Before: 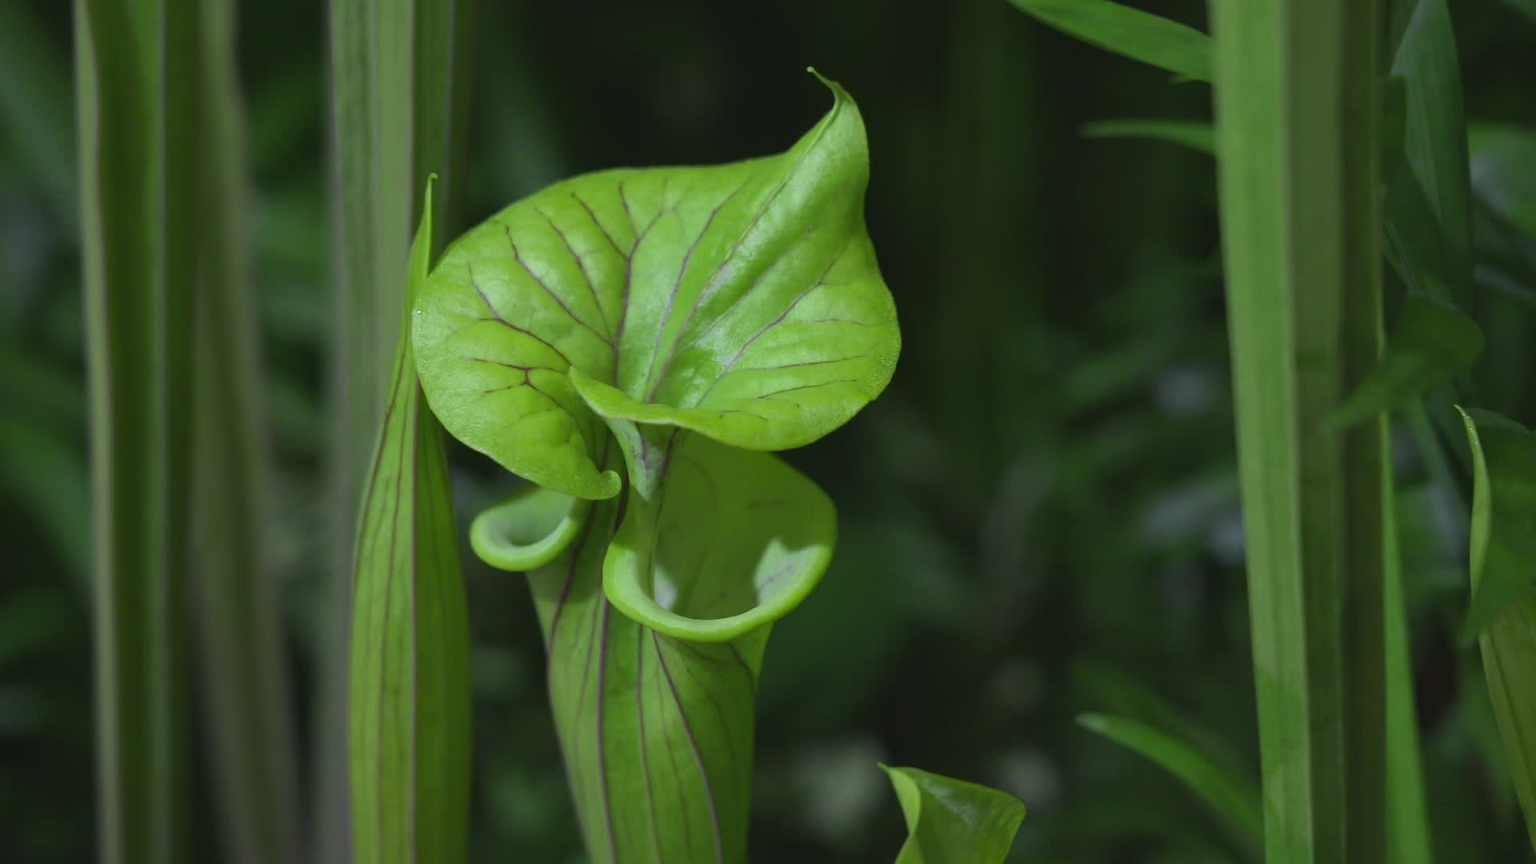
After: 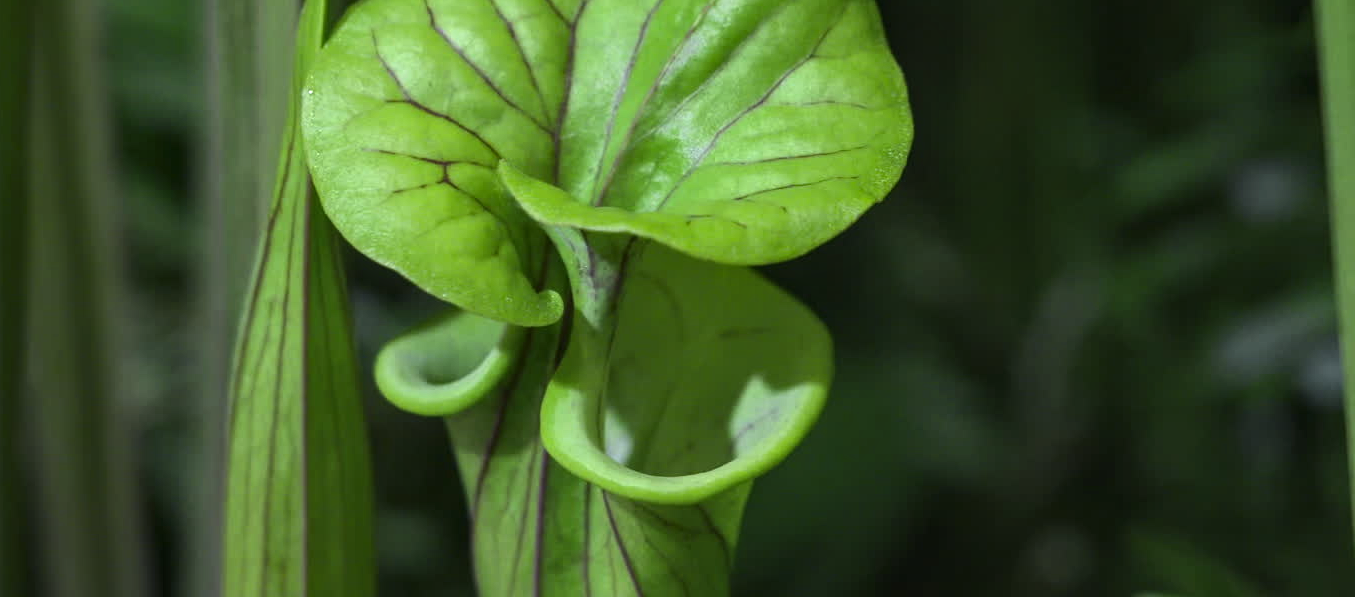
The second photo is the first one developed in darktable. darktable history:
local contrast: on, module defaults
crop: left 11.123%, top 27.61%, right 18.3%, bottom 17.034%
tone equalizer: -8 EV -0.417 EV, -7 EV -0.389 EV, -6 EV -0.333 EV, -5 EV -0.222 EV, -3 EV 0.222 EV, -2 EV 0.333 EV, -1 EV 0.389 EV, +0 EV 0.417 EV, edges refinement/feathering 500, mask exposure compensation -1.57 EV, preserve details no
